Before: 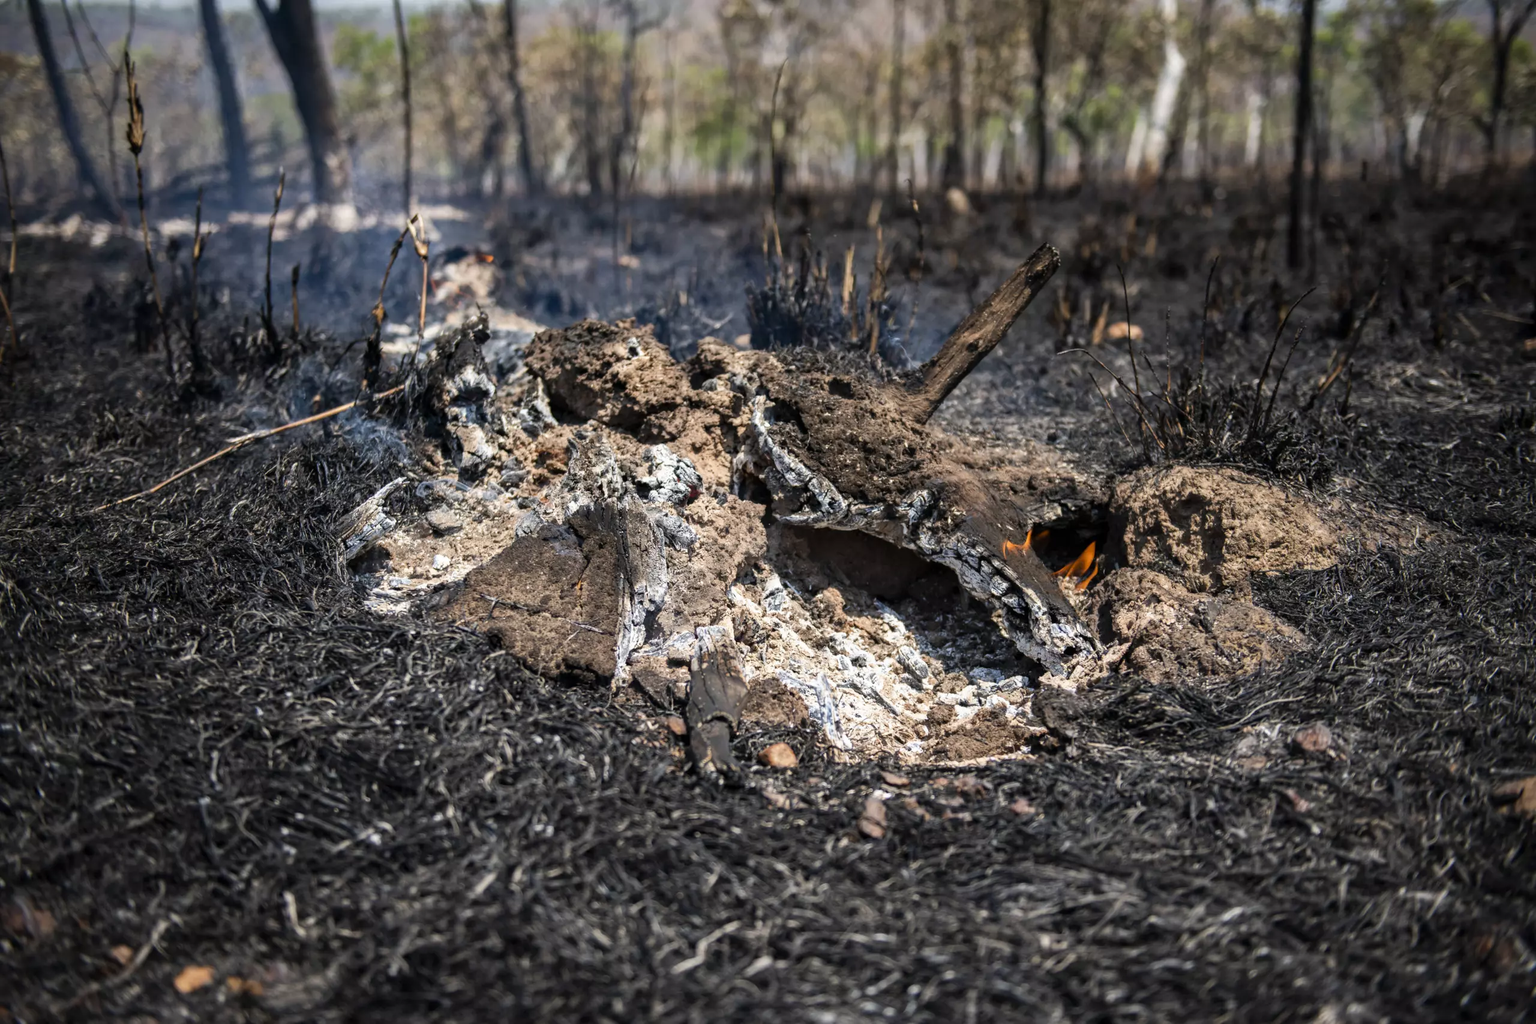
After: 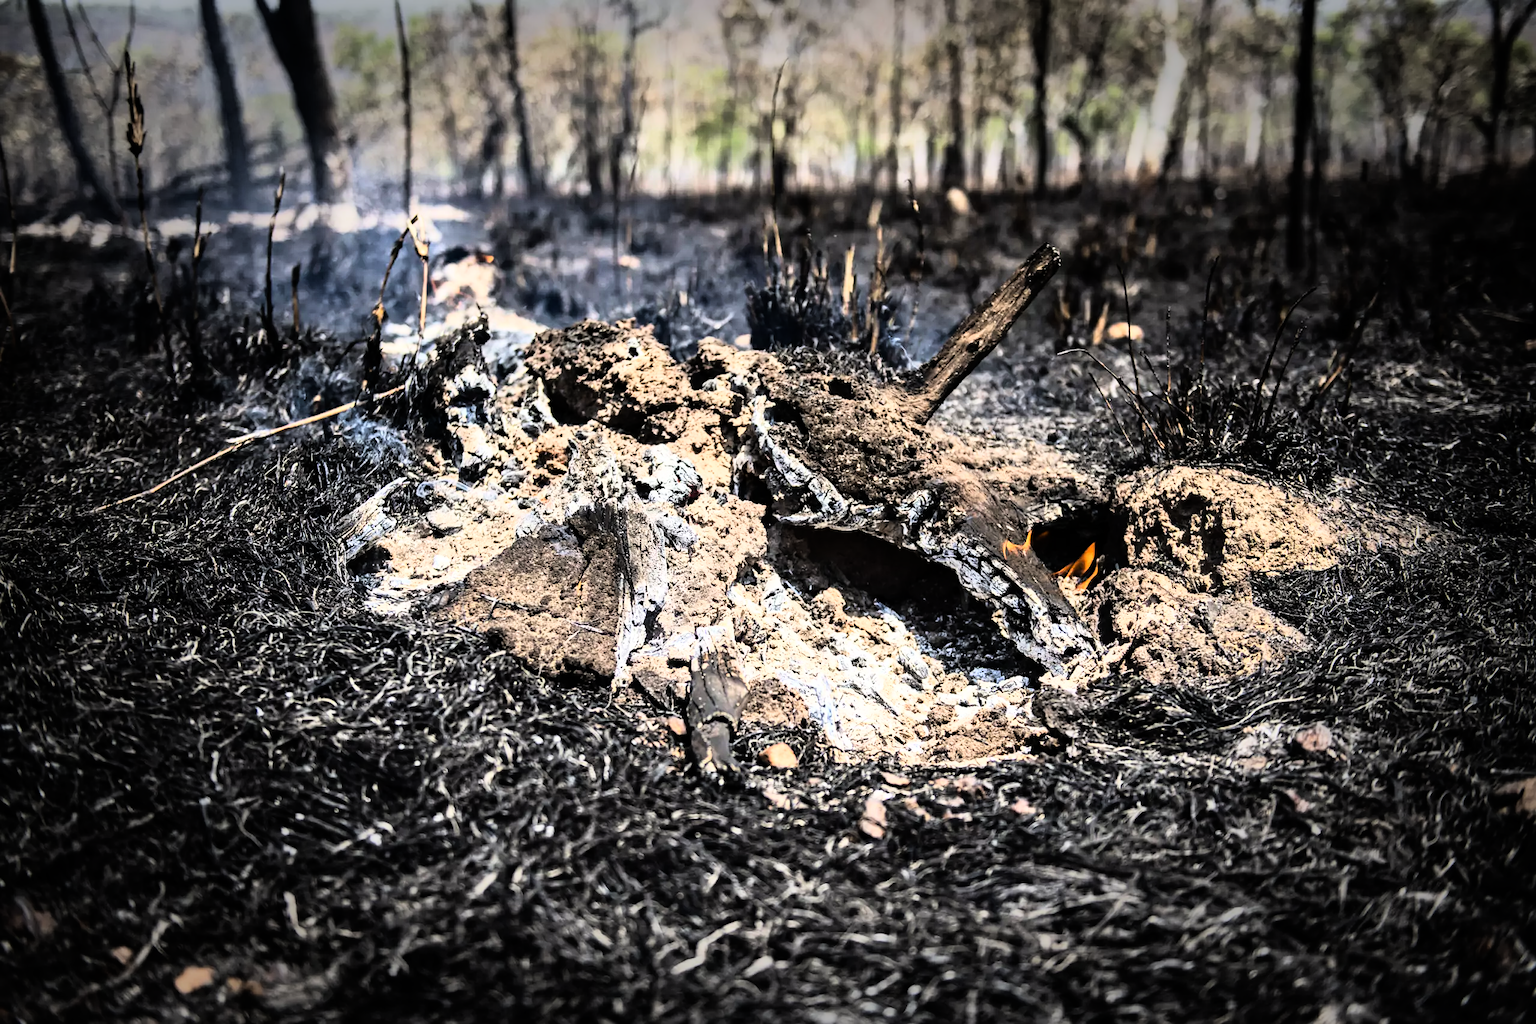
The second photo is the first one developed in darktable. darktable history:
sharpen: amount 0.2
rgb curve: curves: ch0 [(0, 0) (0.21, 0.15) (0.24, 0.21) (0.5, 0.75) (0.75, 0.96) (0.89, 0.99) (1, 1)]; ch1 [(0, 0.02) (0.21, 0.13) (0.25, 0.2) (0.5, 0.67) (0.75, 0.9) (0.89, 0.97) (1, 1)]; ch2 [(0, 0.02) (0.21, 0.13) (0.25, 0.2) (0.5, 0.67) (0.75, 0.9) (0.89, 0.97) (1, 1)], compensate middle gray true
vignetting: fall-off start 66.7%, fall-off radius 39.74%, brightness -0.576, saturation -0.258, automatic ratio true, width/height ratio 0.671, dithering 16-bit output
